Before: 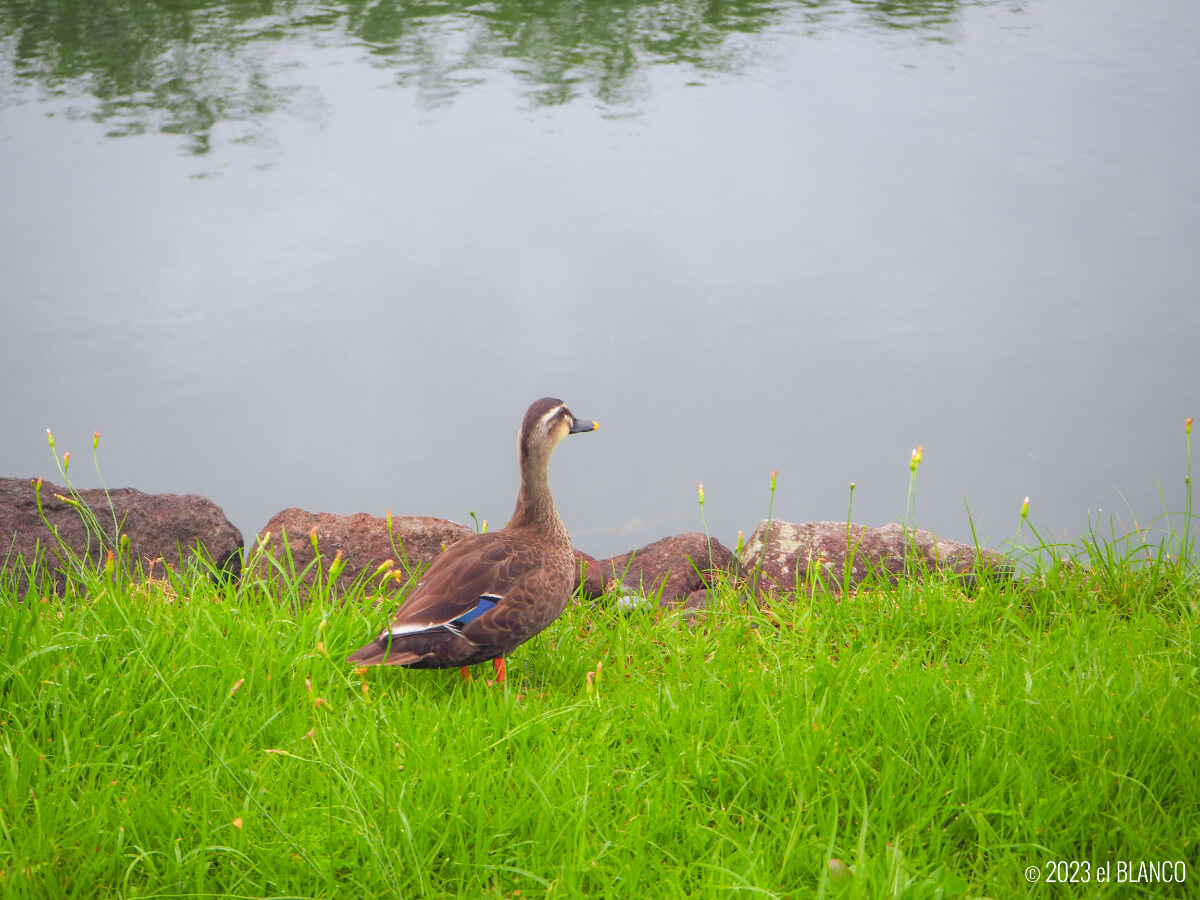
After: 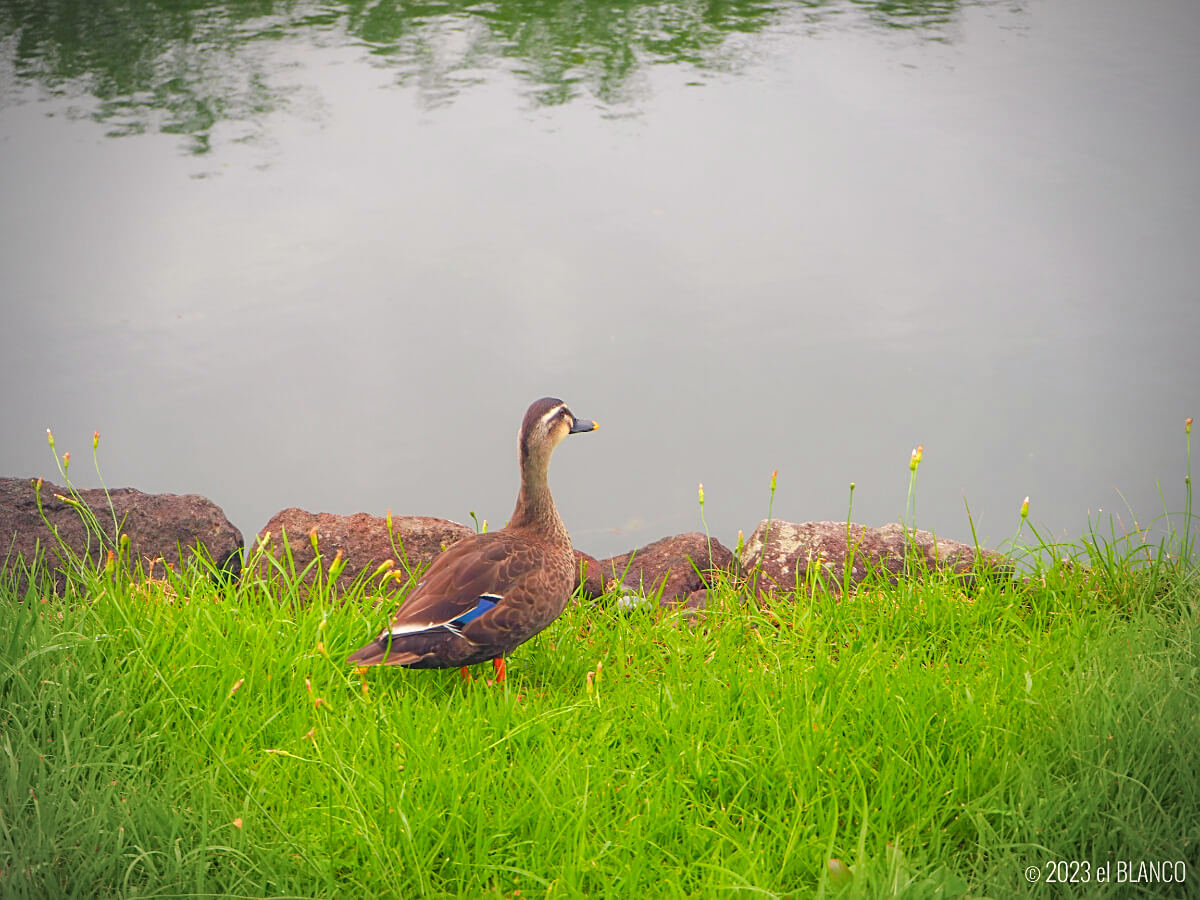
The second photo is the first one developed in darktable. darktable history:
sharpen: on, module defaults
vignetting: width/height ratio 1.094
color balance rgb: shadows lift › chroma 2%, shadows lift › hue 219.6°, power › hue 313.2°, highlights gain › chroma 3%, highlights gain › hue 75.6°, global offset › luminance 0.5%, perceptual saturation grading › global saturation 15.33%, perceptual saturation grading › highlights -19.33%, perceptual saturation grading › shadows 20%, global vibrance 20%
